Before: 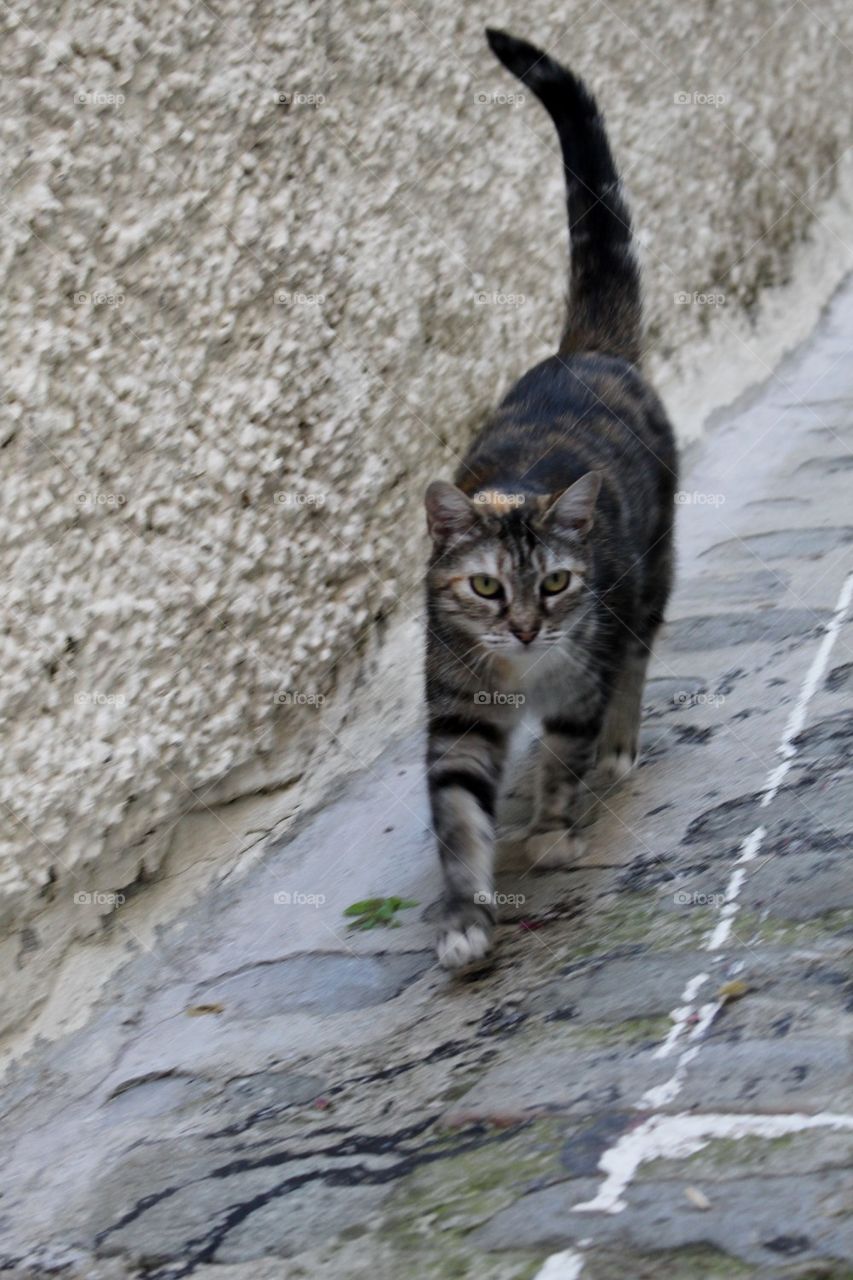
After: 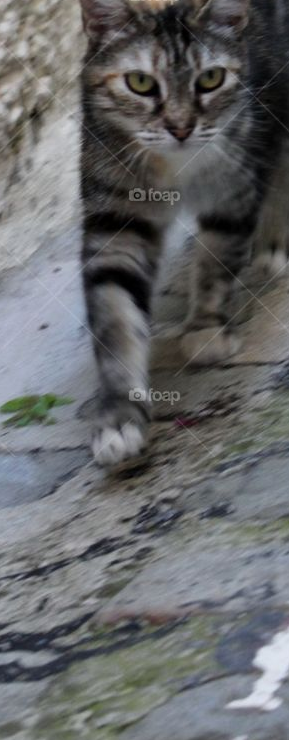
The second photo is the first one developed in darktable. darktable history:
crop: left 40.515%, top 39.368%, right 25.566%, bottom 2.816%
color calibration: gray › normalize channels true, illuminant same as pipeline (D50), adaptation XYZ, x 0.346, y 0.359, temperature 5013.97 K, gamut compression 0.009
